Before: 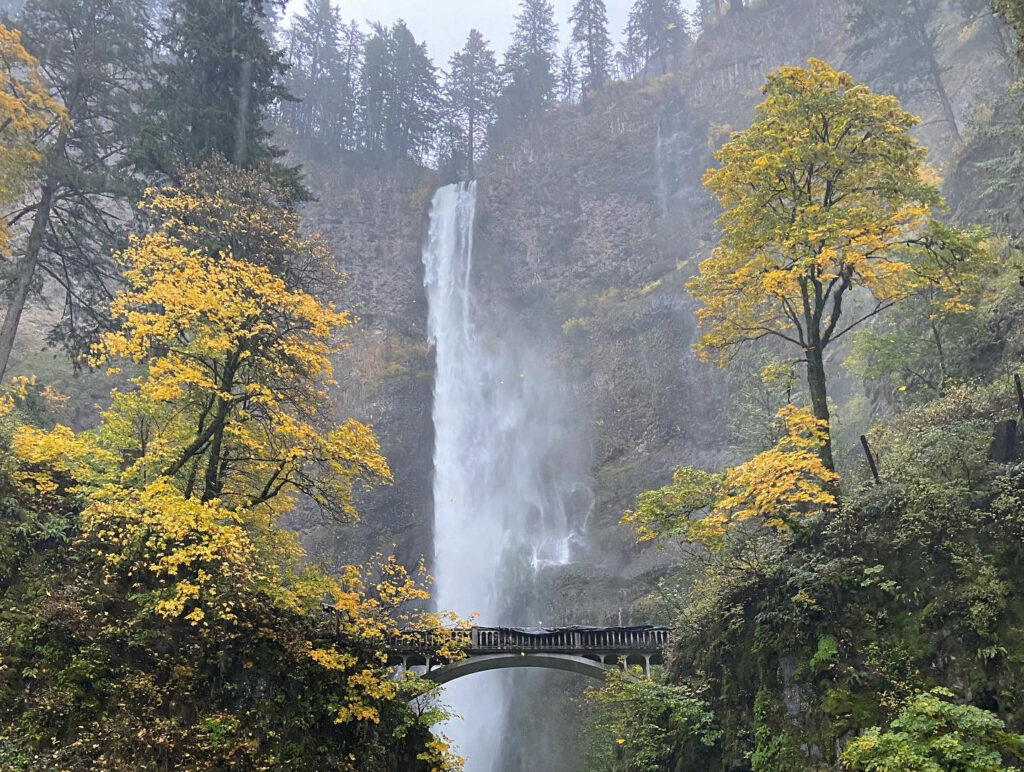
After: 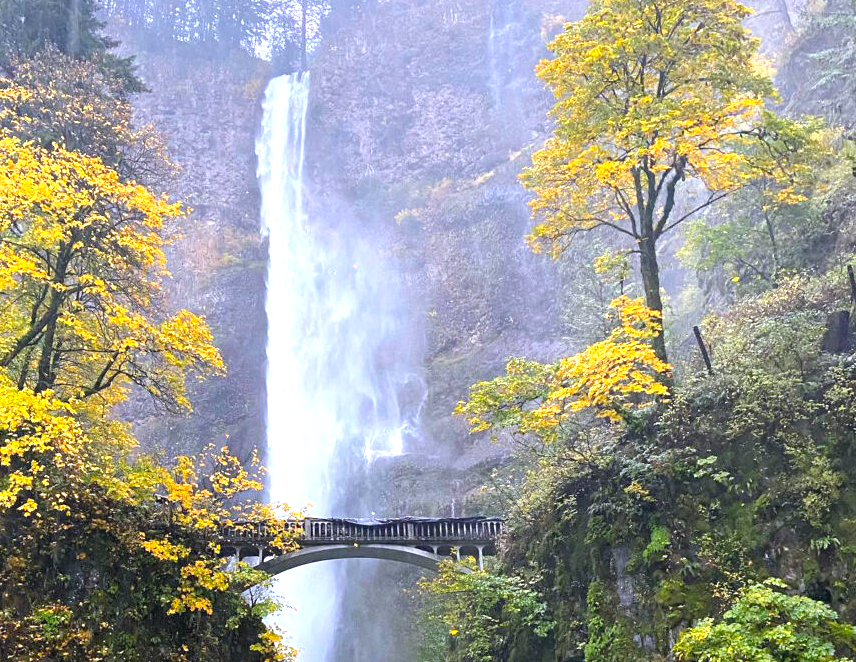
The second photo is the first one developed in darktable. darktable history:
crop: left 16.315%, top 14.246%
color balance rgb: perceptual saturation grading › global saturation 20%, global vibrance 20%
white balance: red 1.004, blue 1.096
exposure: black level correction 0, exposure 0.9 EV, compensate highlight preservation false
